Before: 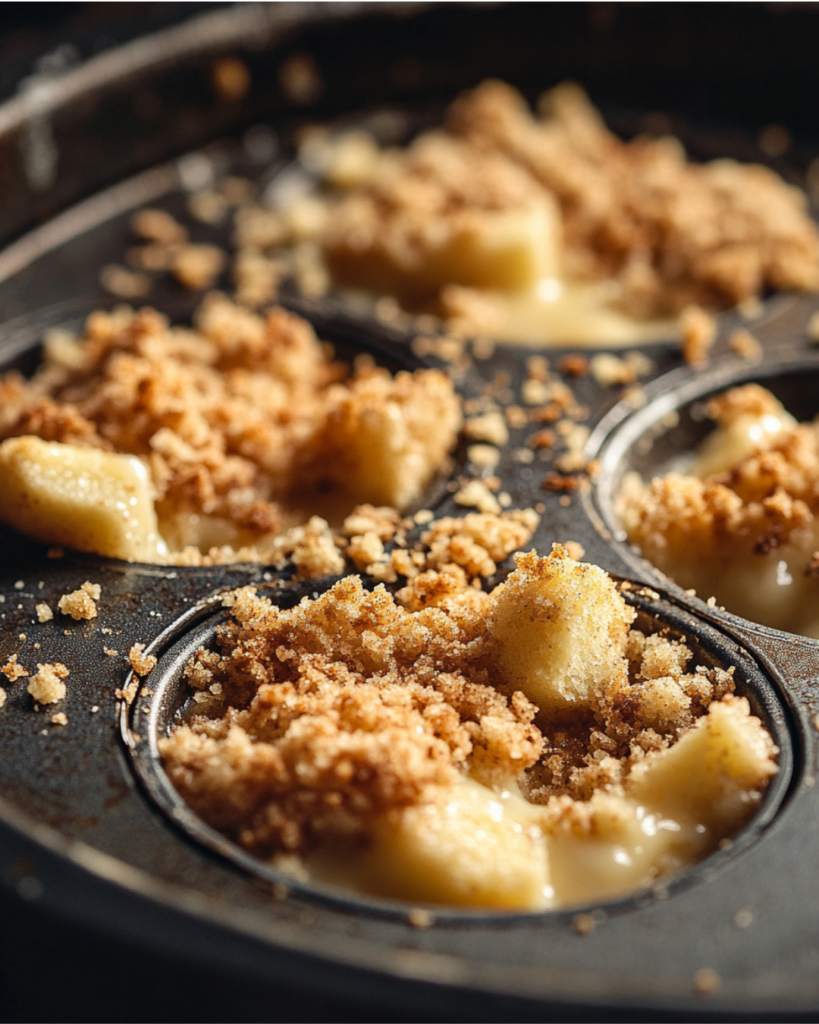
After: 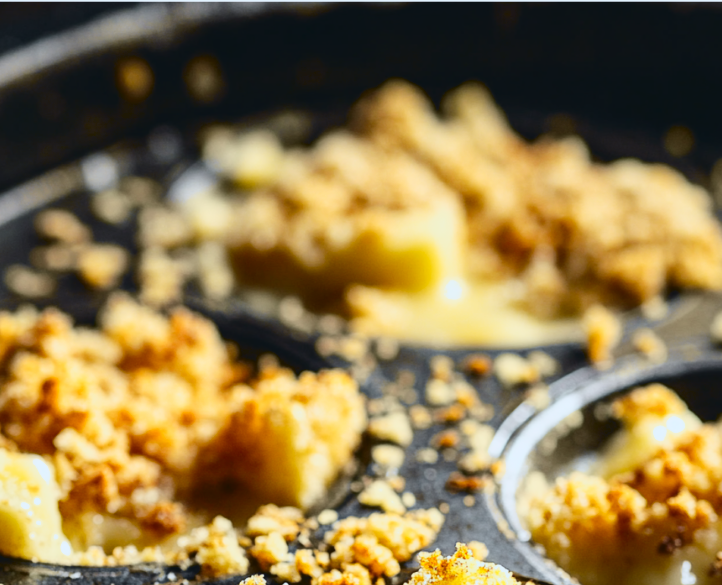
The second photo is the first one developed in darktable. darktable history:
crop and rotate: left 11.812%, bottom 42.776%
white balance: red 0.926, green 1.003, blue 1.133
tone curve: curves: ch0 [(0, 0.029) (0.087, 0.084) (0.227, 0.239) (0.46, 0.576) (0.657, 0.796) (0.861, 0.932) (0.997, 0.951)]; ch1 [(0, 0) (0.353, 0.344) (0.45, 0.46) (0.502, 0.494) (0.534, 0.523) (0.573, 0.576) (0.602, 0.631) (0.647, 0.669) (1, 1)]; ch2 [(0, 0) (0.333, 0.346) (0.385, 0.395) (0.44, 0.466) (0.5, 0.493) (0.521, 0.56) (0.553, 0.579) (0.573, 0.599) (0.667, 0.777) (1, 1)], color space Lab, independent channels, preserve colors none
